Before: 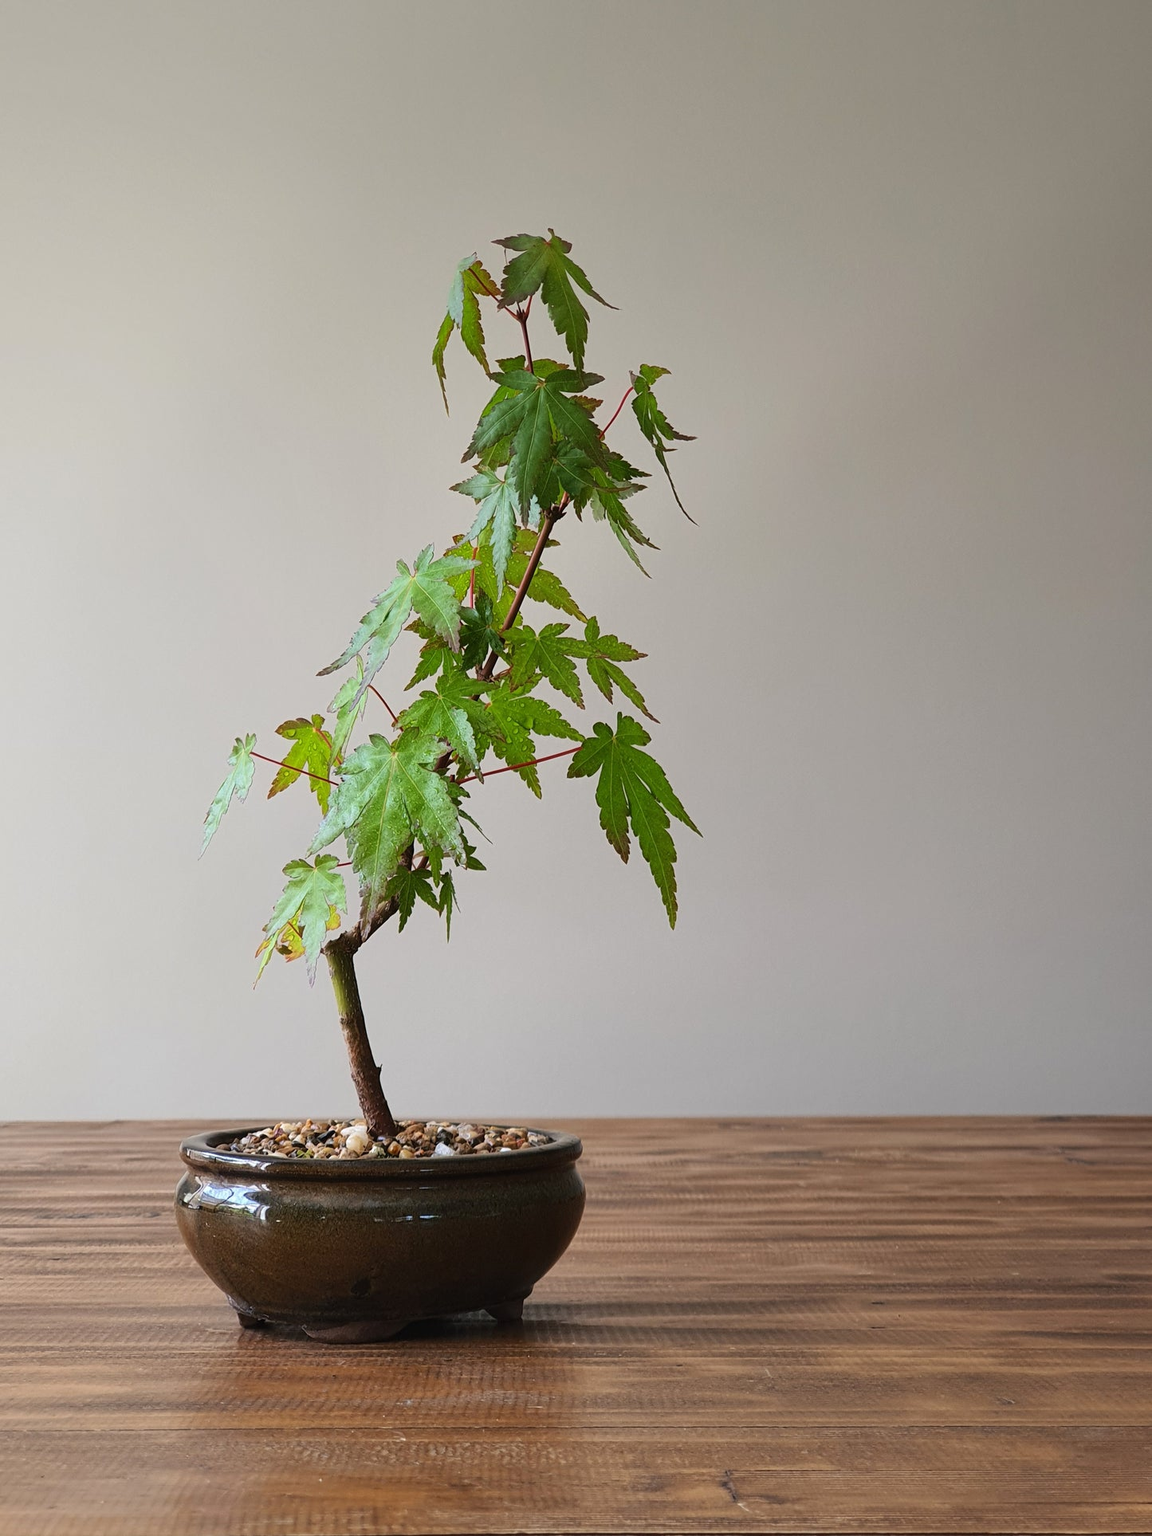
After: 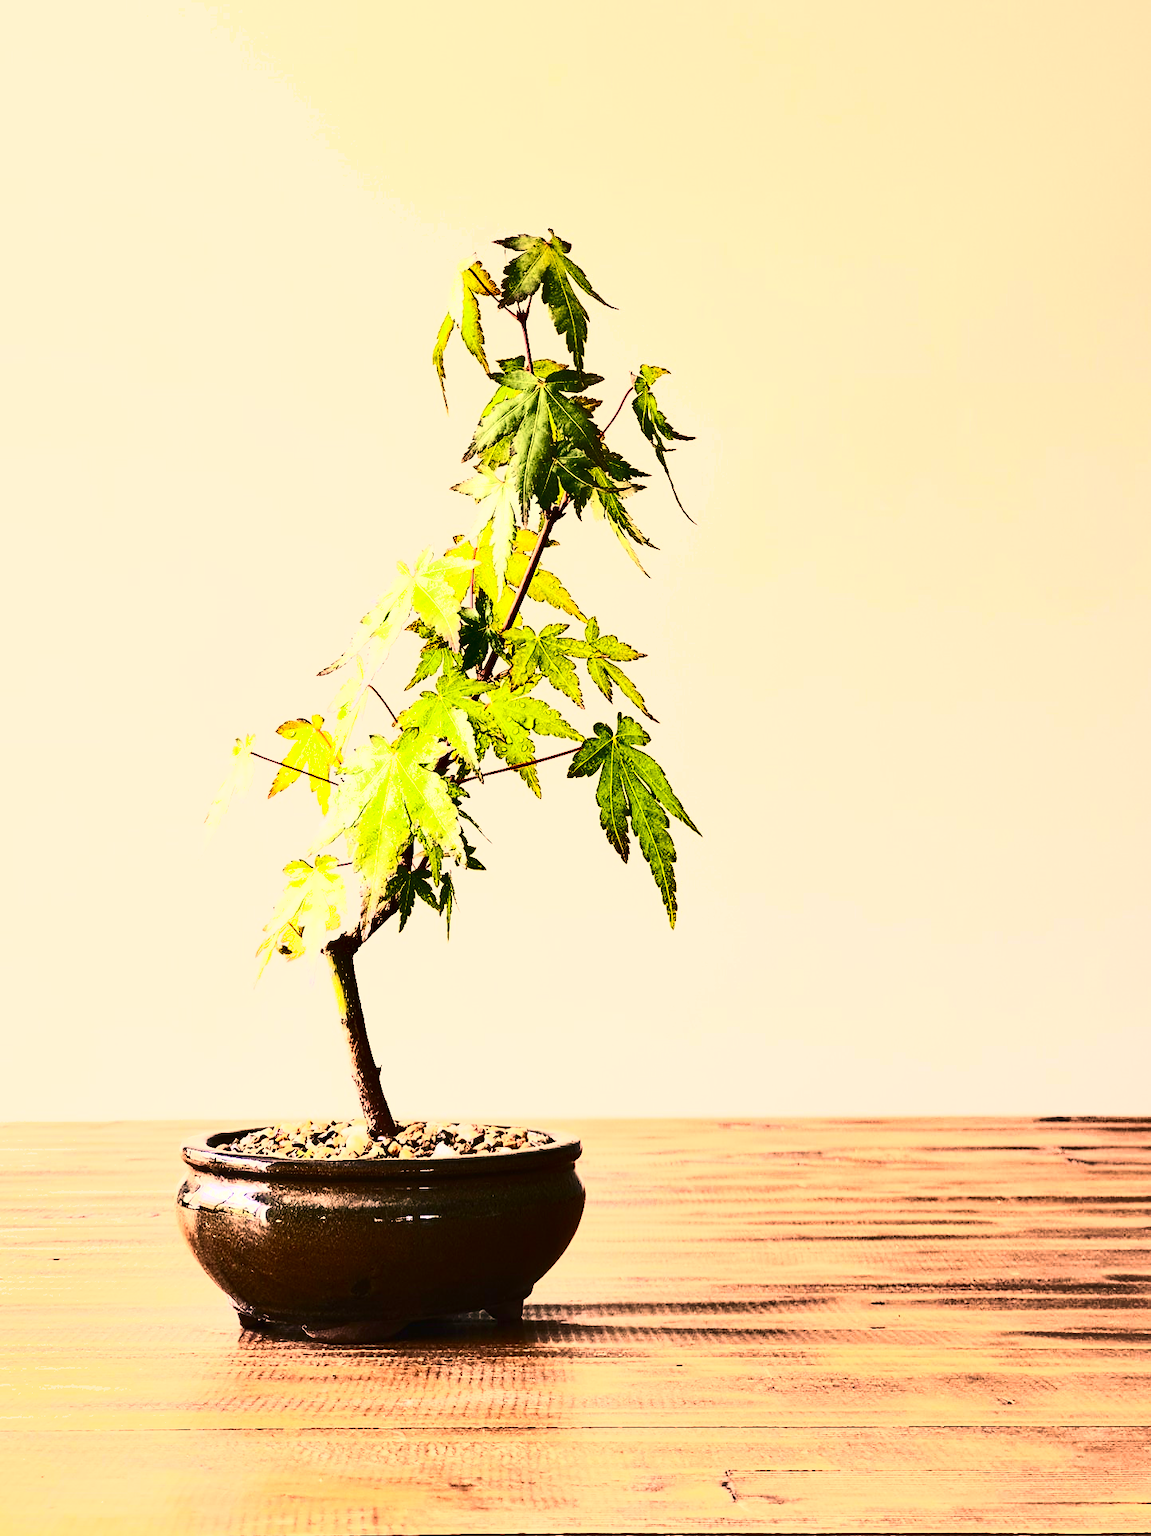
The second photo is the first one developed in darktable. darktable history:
contrast brightness saturation: contrast 0.936, brightness 0.191
velvia: on, module defaults
exposure: black level correction 0, exposure 1.276 EV, compensate highlight preservation false
shadows and highlights: soften with gaussian
color correction: highlights a* 22.15, highlights b* 22.28
